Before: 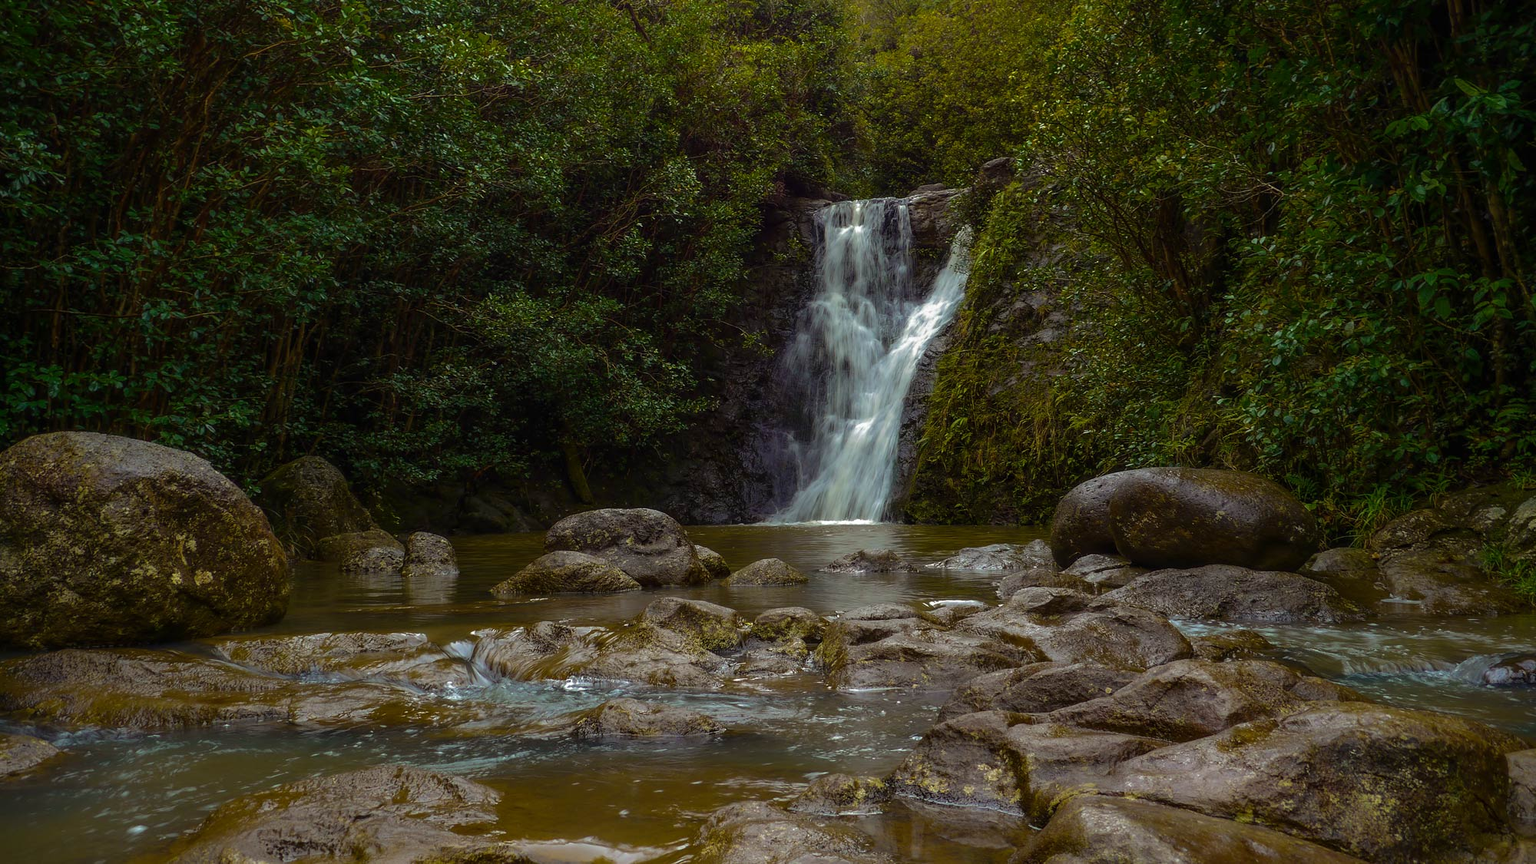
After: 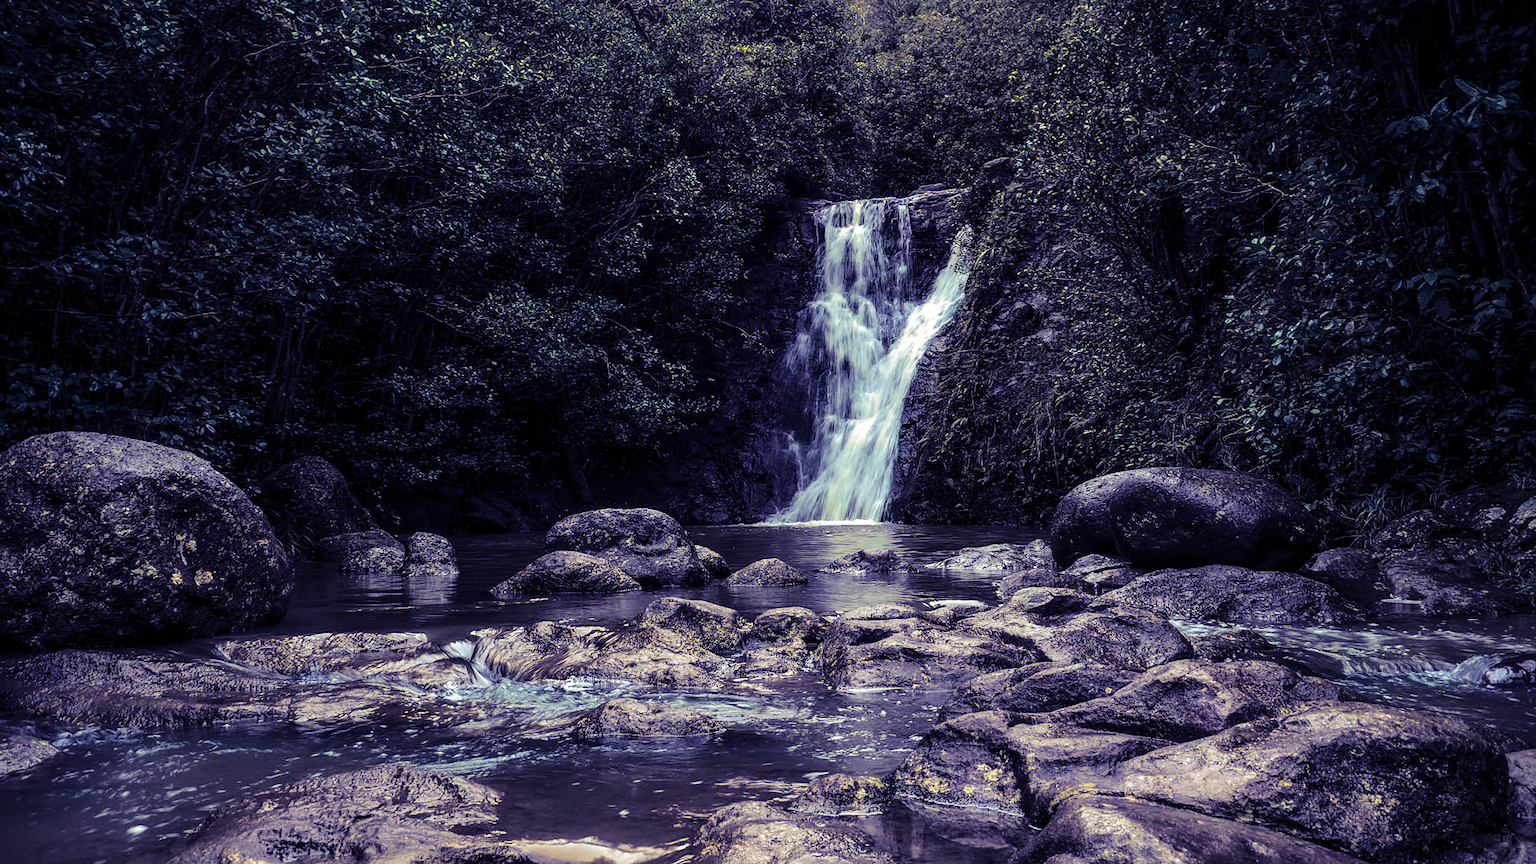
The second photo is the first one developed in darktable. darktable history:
sharpen: amount 0.2
local contrast: detail 130%
split-toning: shadows › hue 242.67°, shadows › saturation 0.733, highlights › hue 45.33°, highlights › saturation 0.667, balance -53.304, compress 21.15%
base curve: curves: ch0 [(0, 0) (0.032, 0.037) (0.105, 0.228) (0.435, 0.76) (0.856, 0.983) (1, 1)]
